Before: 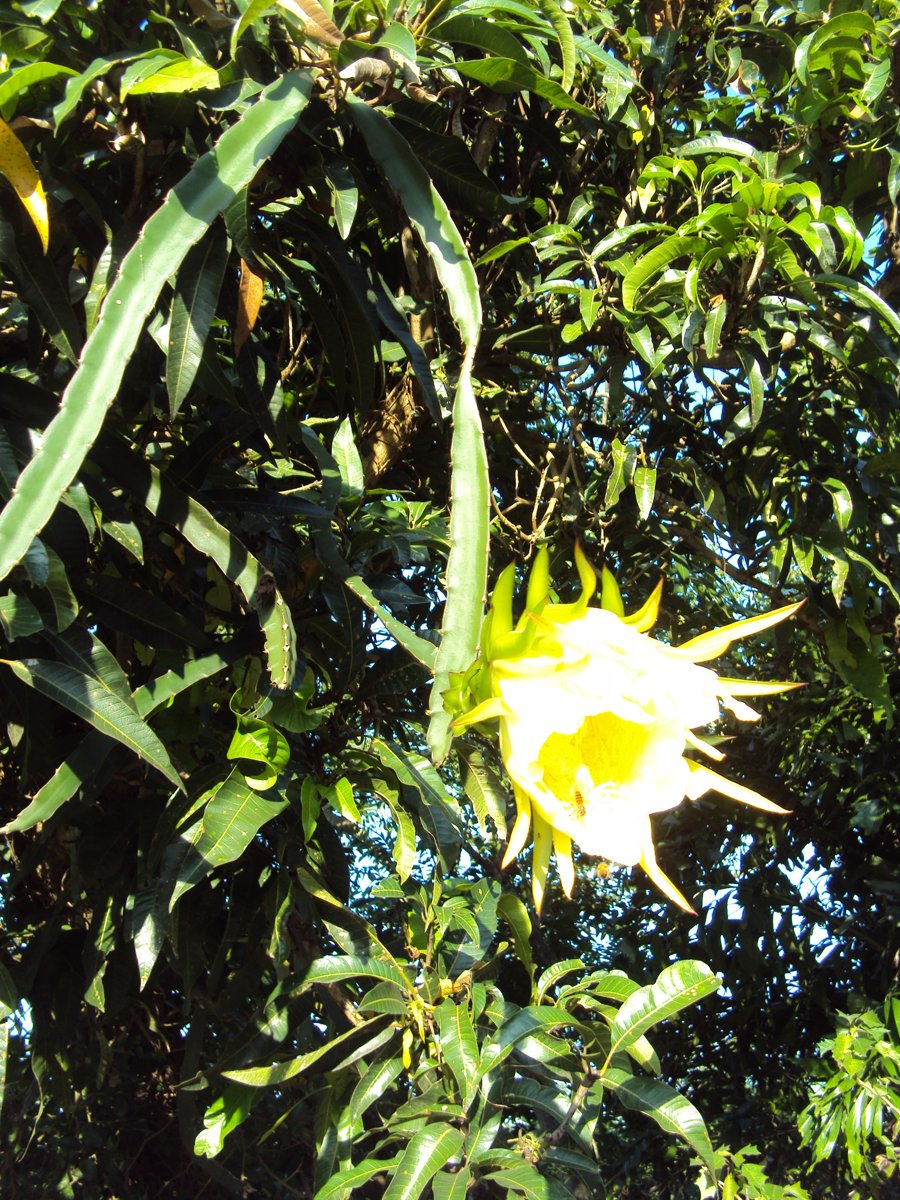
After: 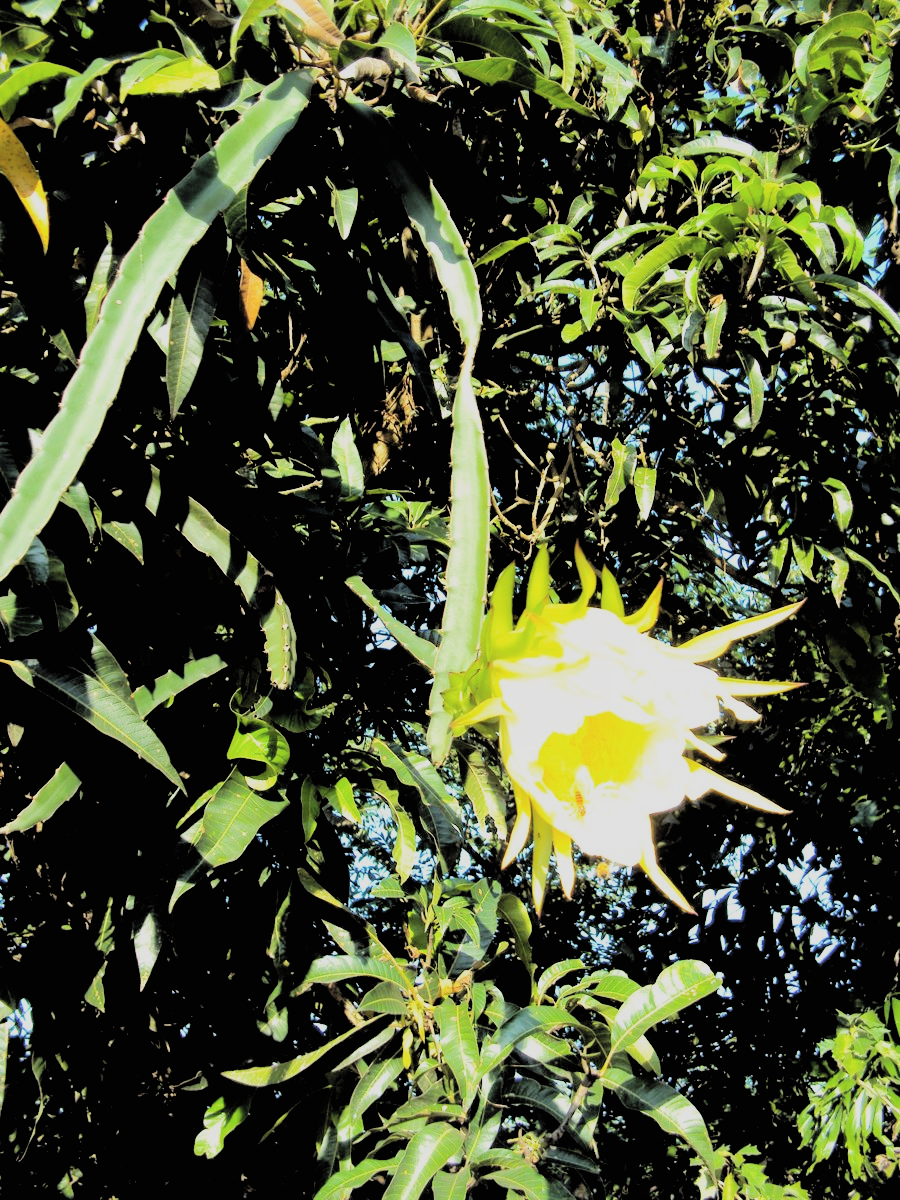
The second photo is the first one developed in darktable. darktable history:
contrast brightness saturation: brightness 0.144
filmic rgb: black relative exposure -2.81 EV, white relative exposure 4.56 EV, hardness 1.76, contrast 1.256
